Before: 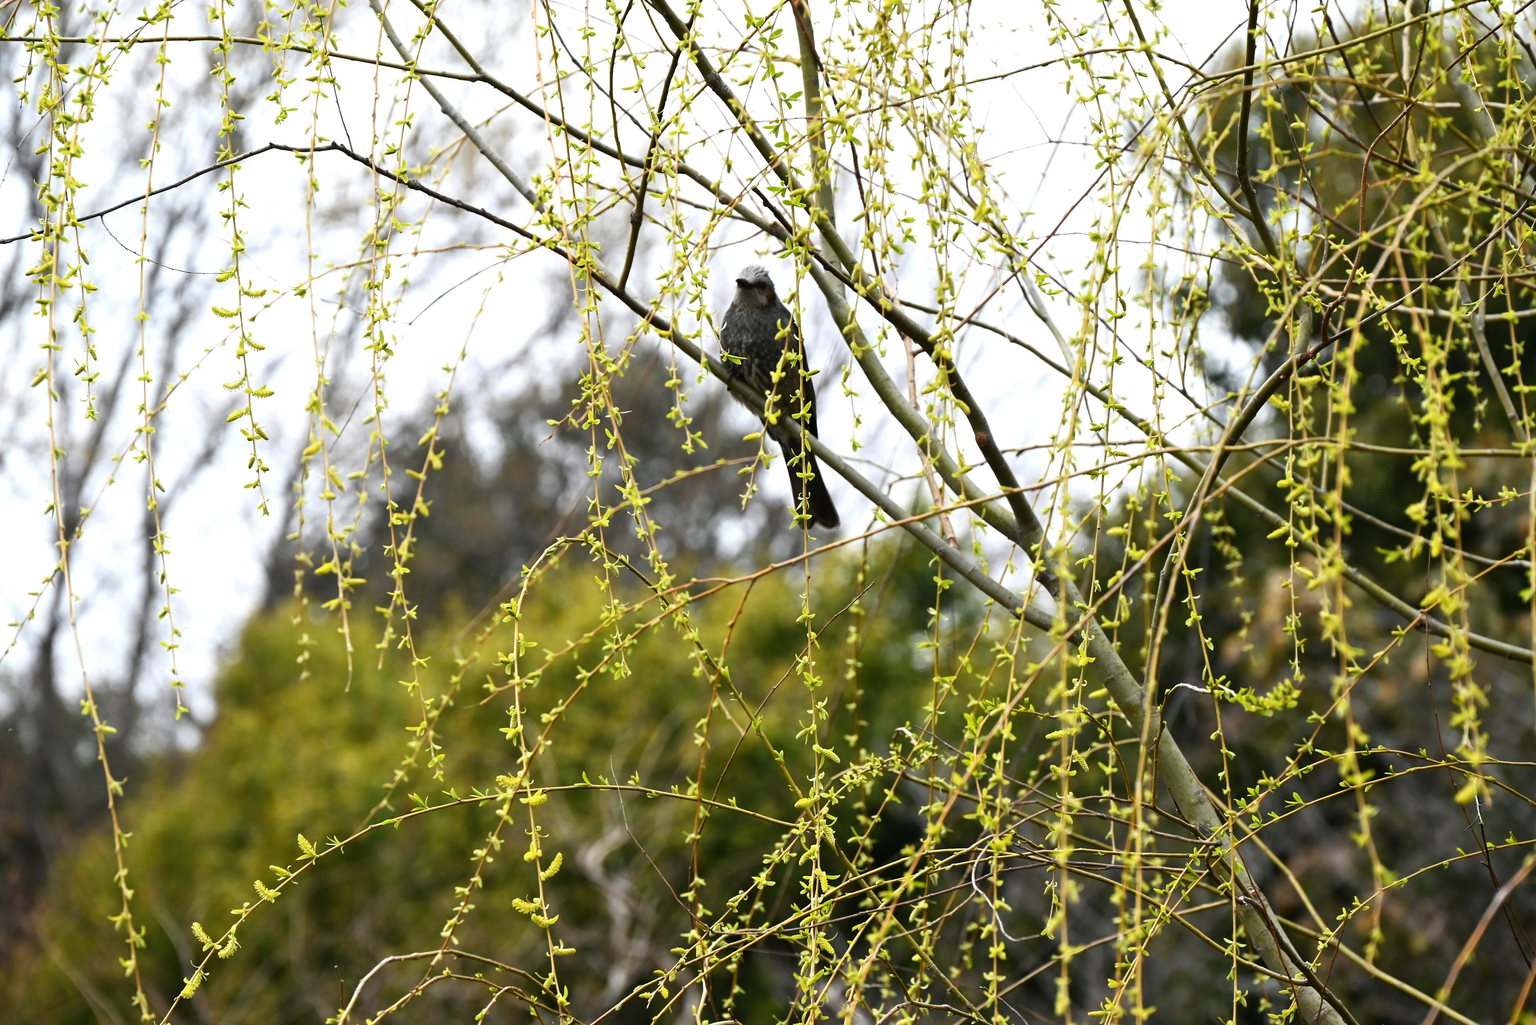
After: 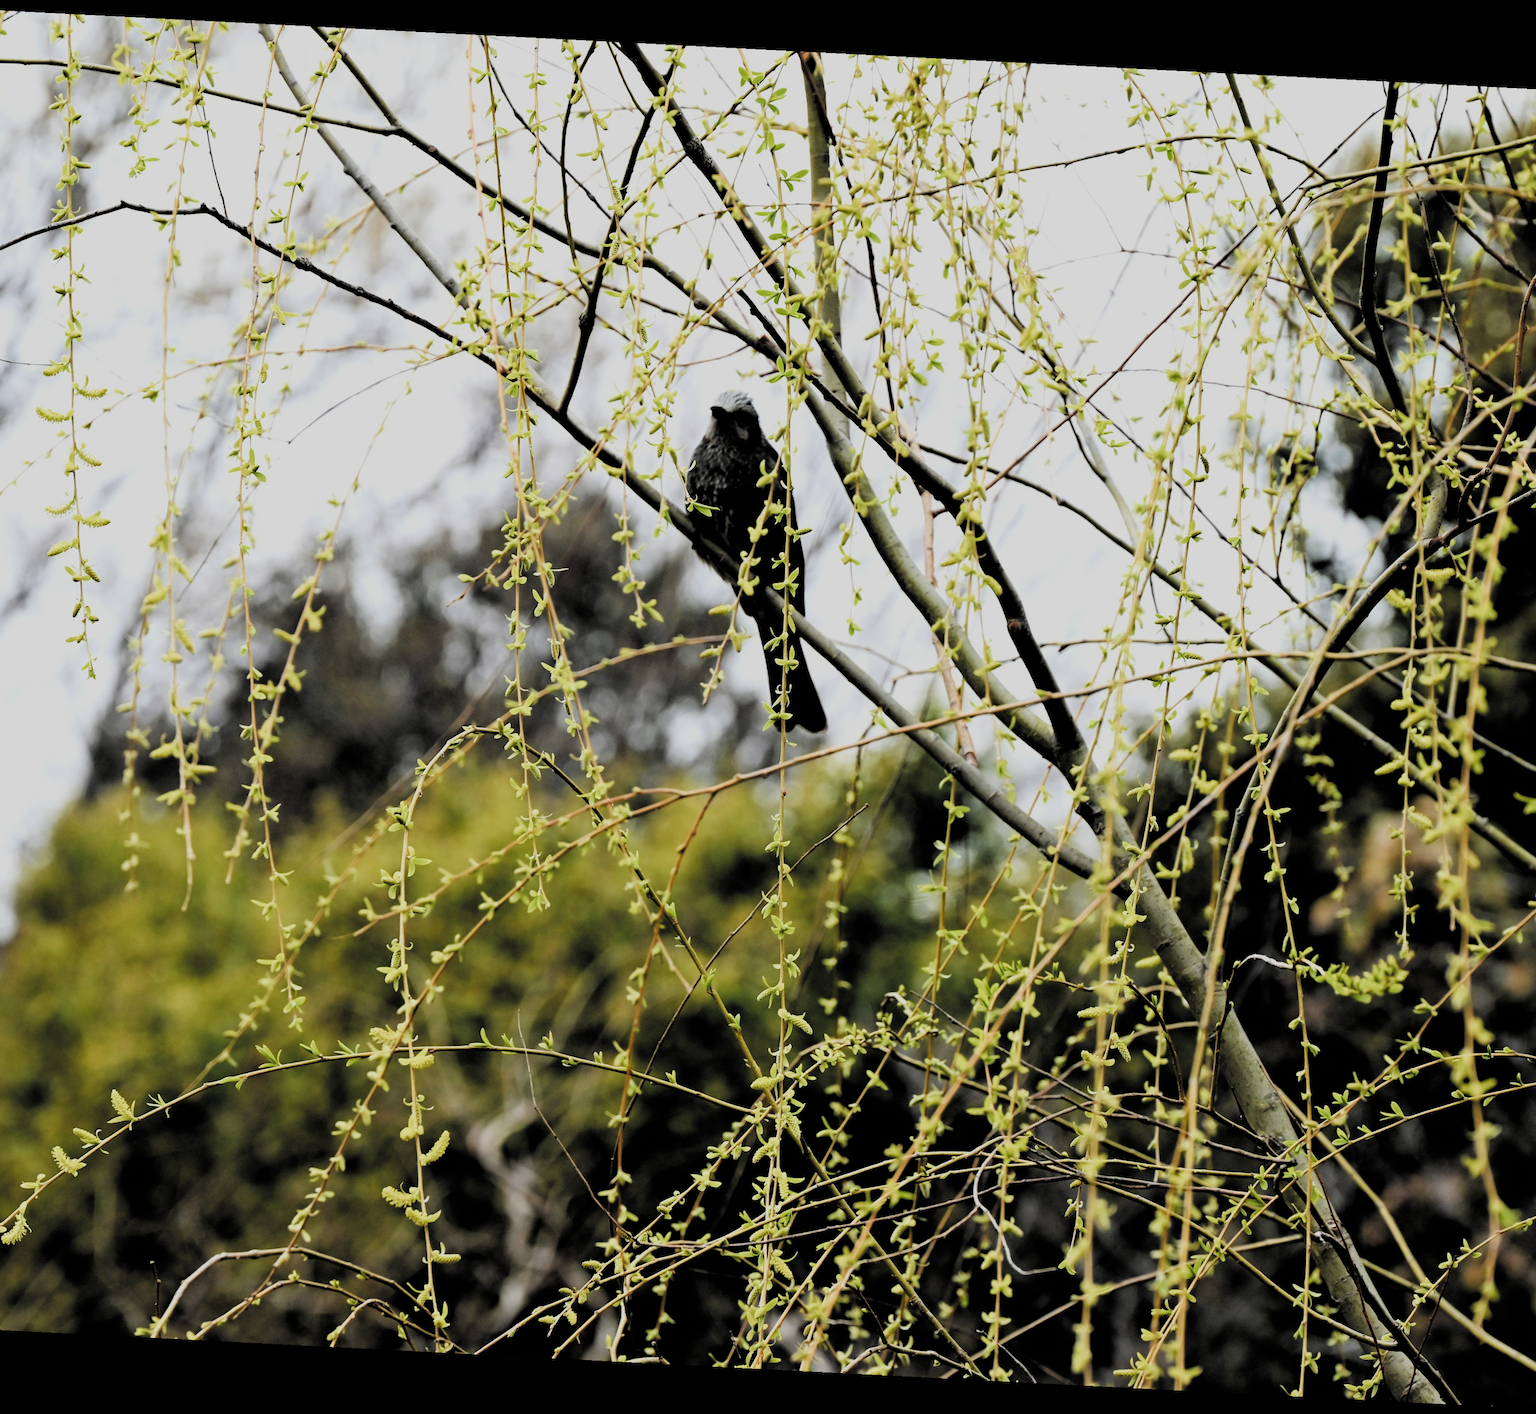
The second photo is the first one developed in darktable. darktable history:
crop and rotate: angle -2.94°, left 13.909%, top 0.037%, right 10.73%, bottom 0.086%
filmic rgb: black relative exposure -2.88 EV, white relative exposure 4.56 EV, threshold 5.95 EV, hardness 1.71, contrast 1.261, color science v4 (2020), contrast in shadows soft, contrast in highlights soft, enable highlight reconstruction true
